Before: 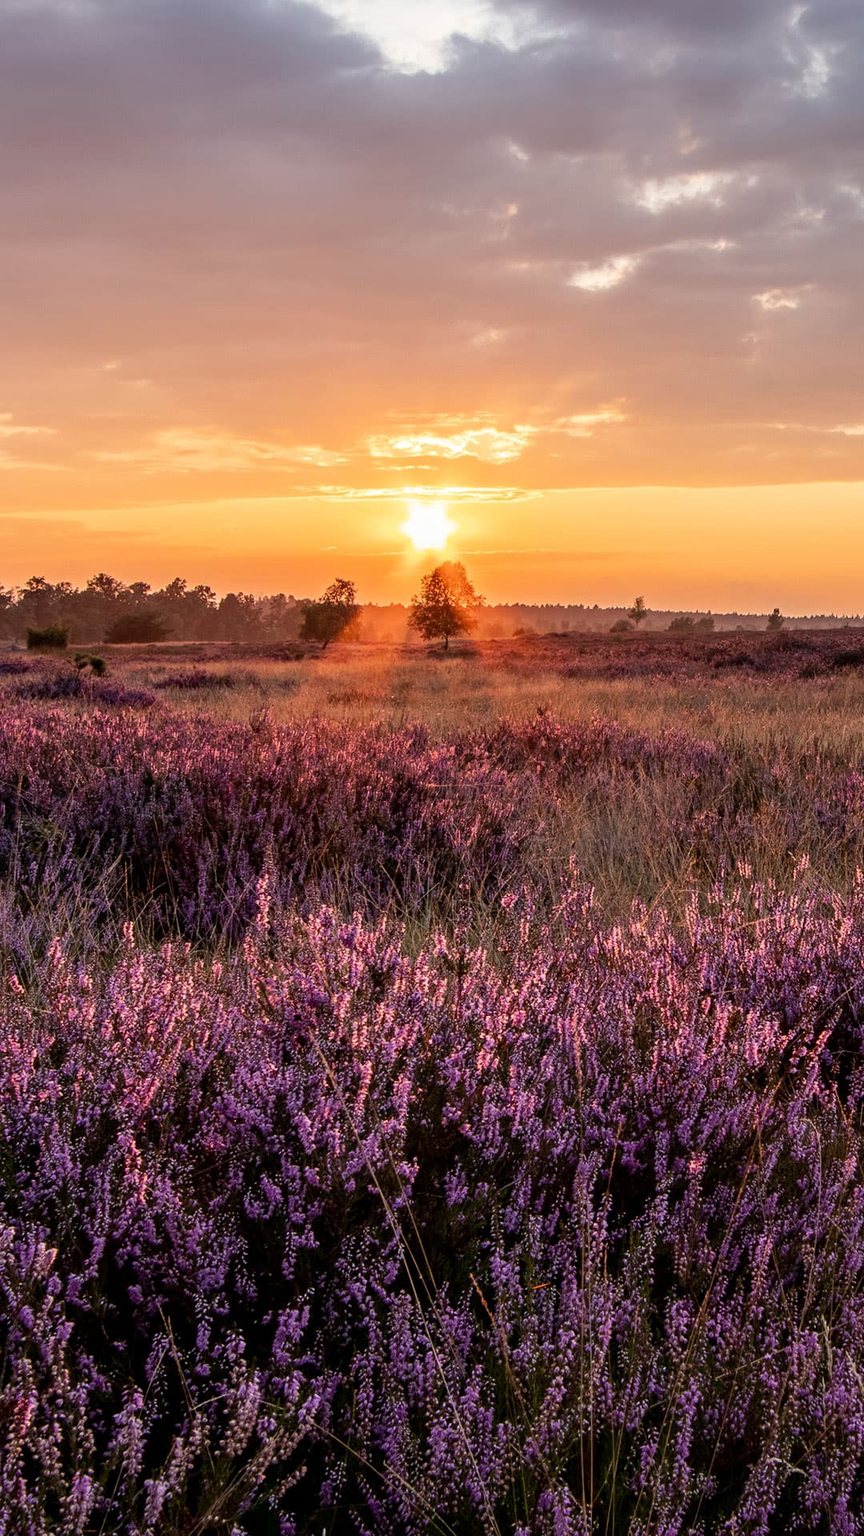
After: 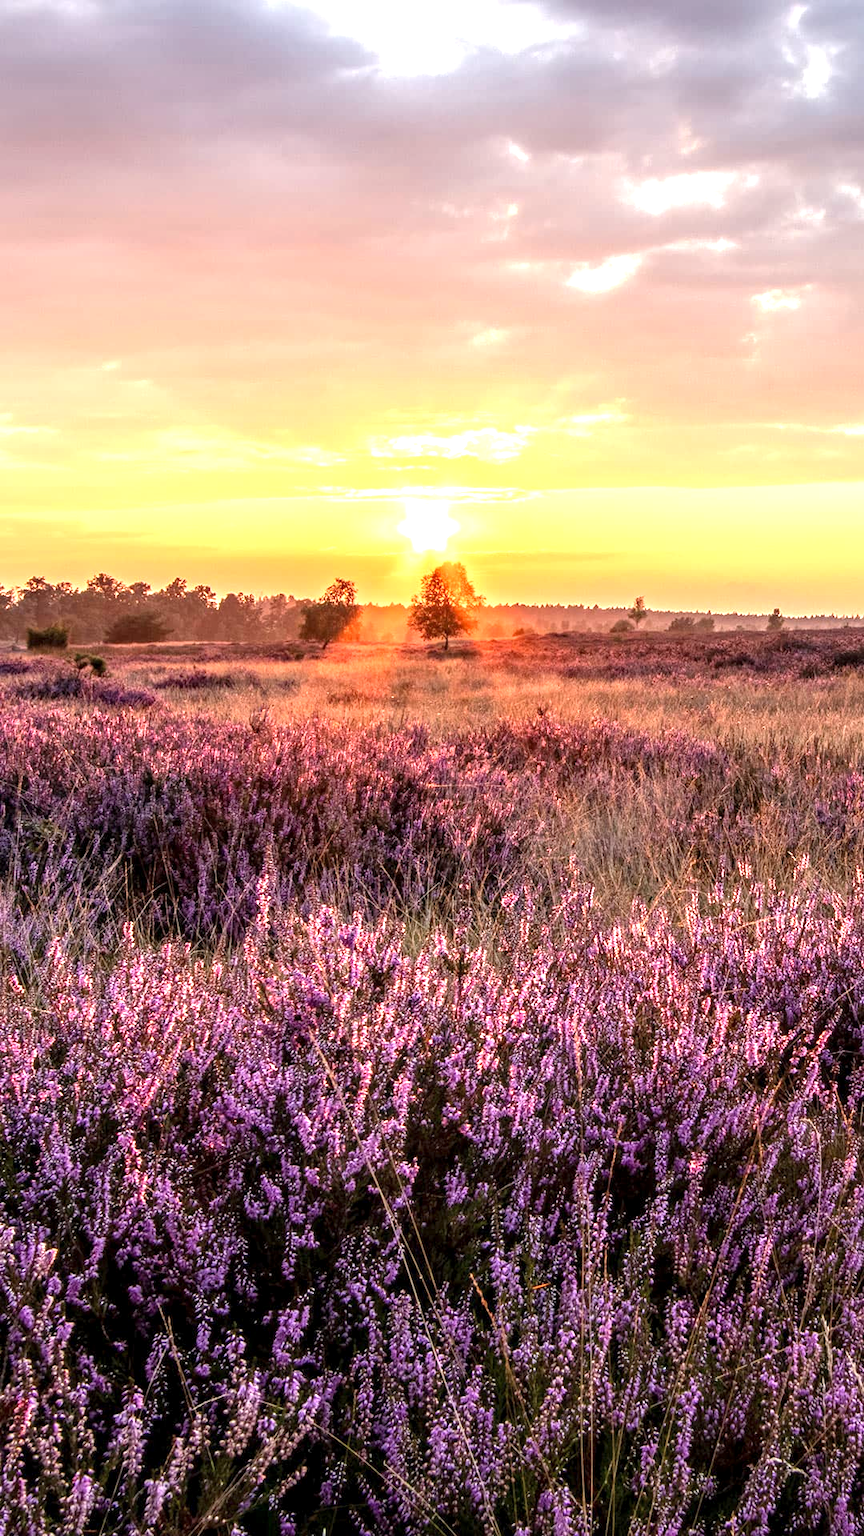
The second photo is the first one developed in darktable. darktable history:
local contrast: on, module defaults
exposure: black level correction 0, exposure 1.104 EV, compensate highlight preservation false
contrast equalizer: y [[0.5 ×4, 0.483, 0.43], [0.5 ×6], [0.5 ×6], [0 ×6], [0 ×6]]
